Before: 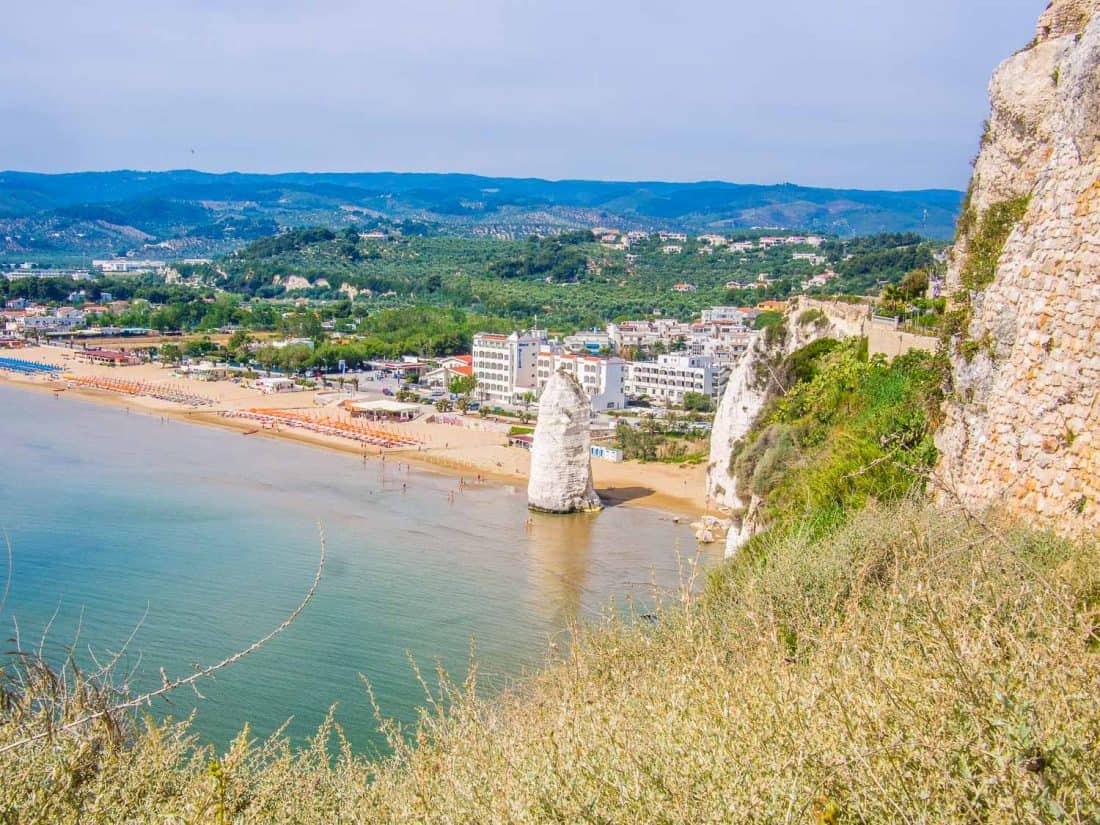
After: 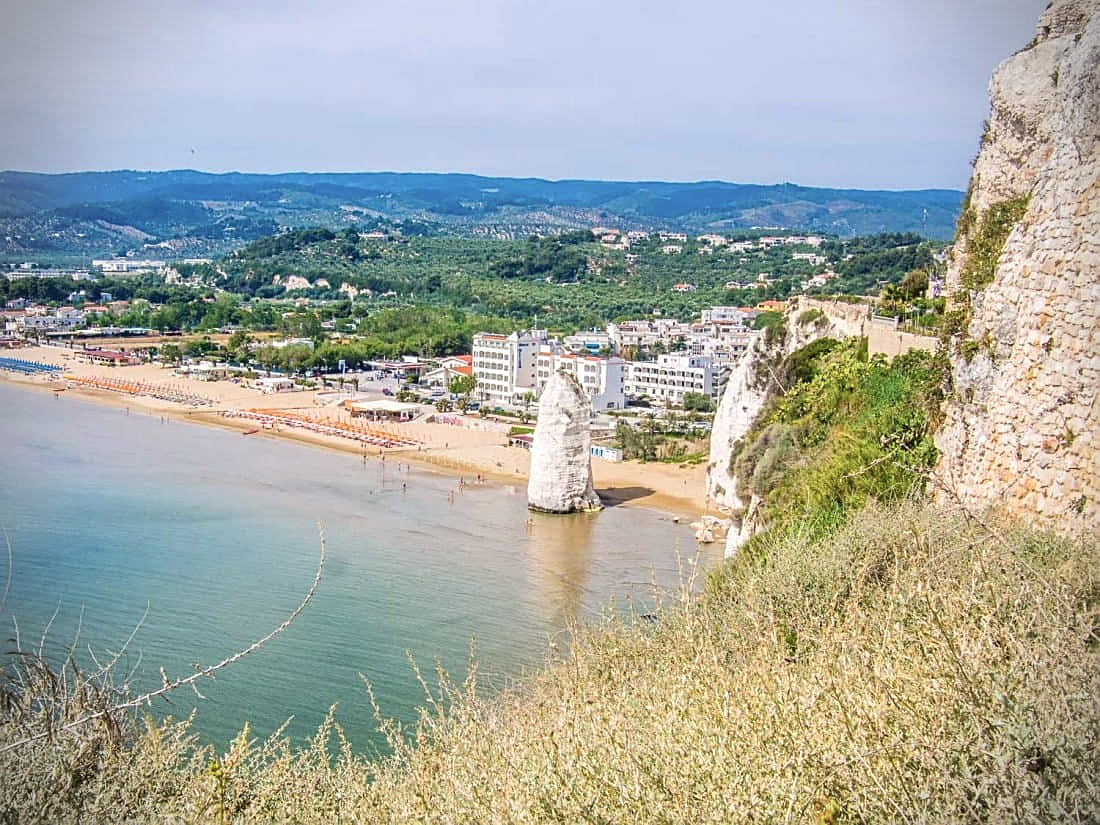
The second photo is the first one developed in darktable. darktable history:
exposure: black level correction -0.001, exposure 0.08 EV, compensate highlight preservation false
vignetting: dithering 8-bit output, unbound false
contrast brightness saturation: contrast 0.11, saturation -0.17
sharpen: on, module defaults
